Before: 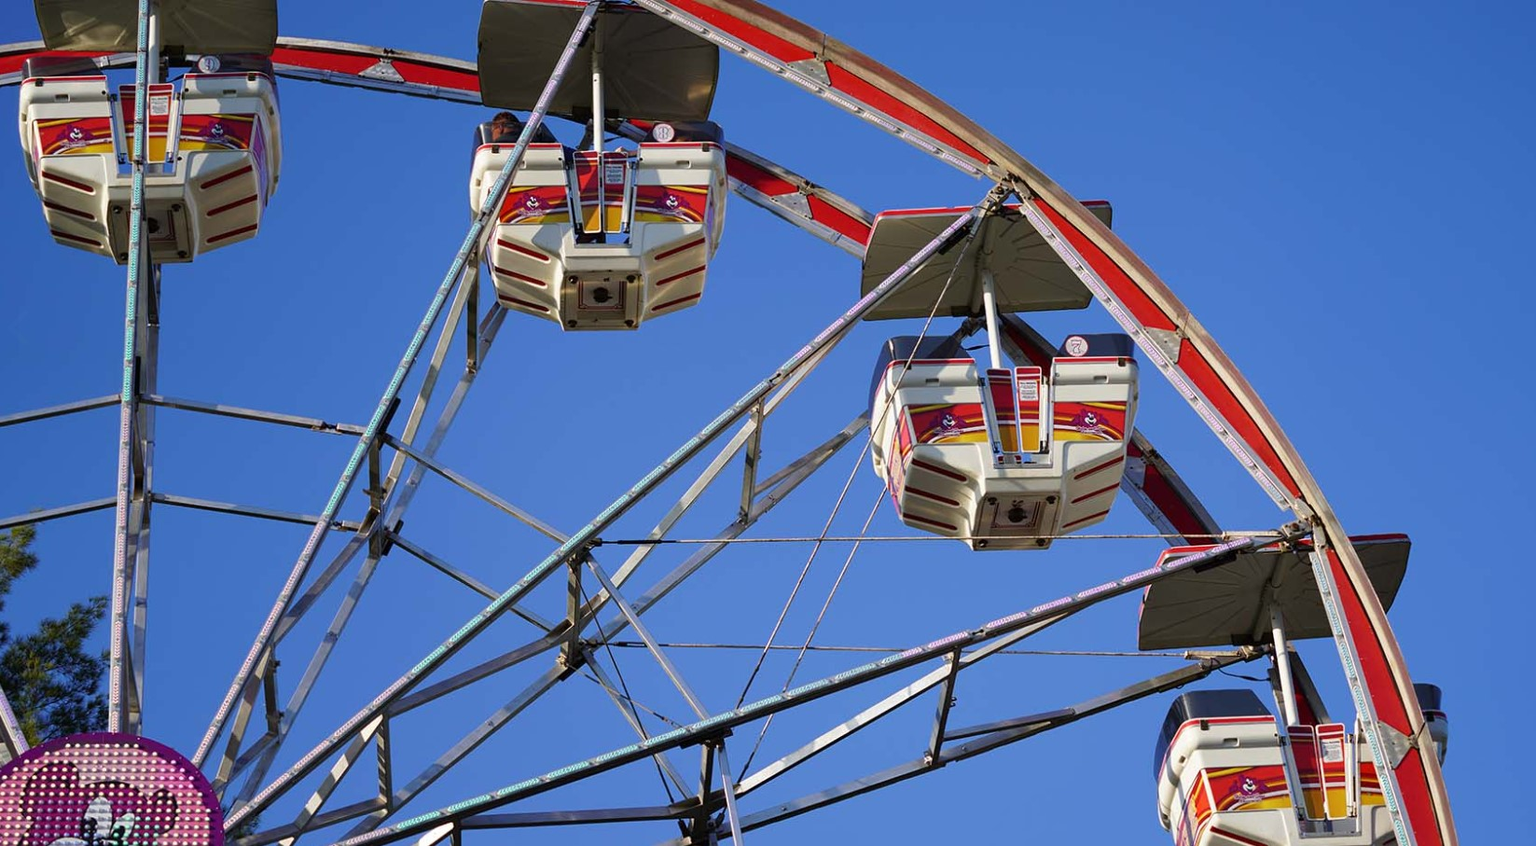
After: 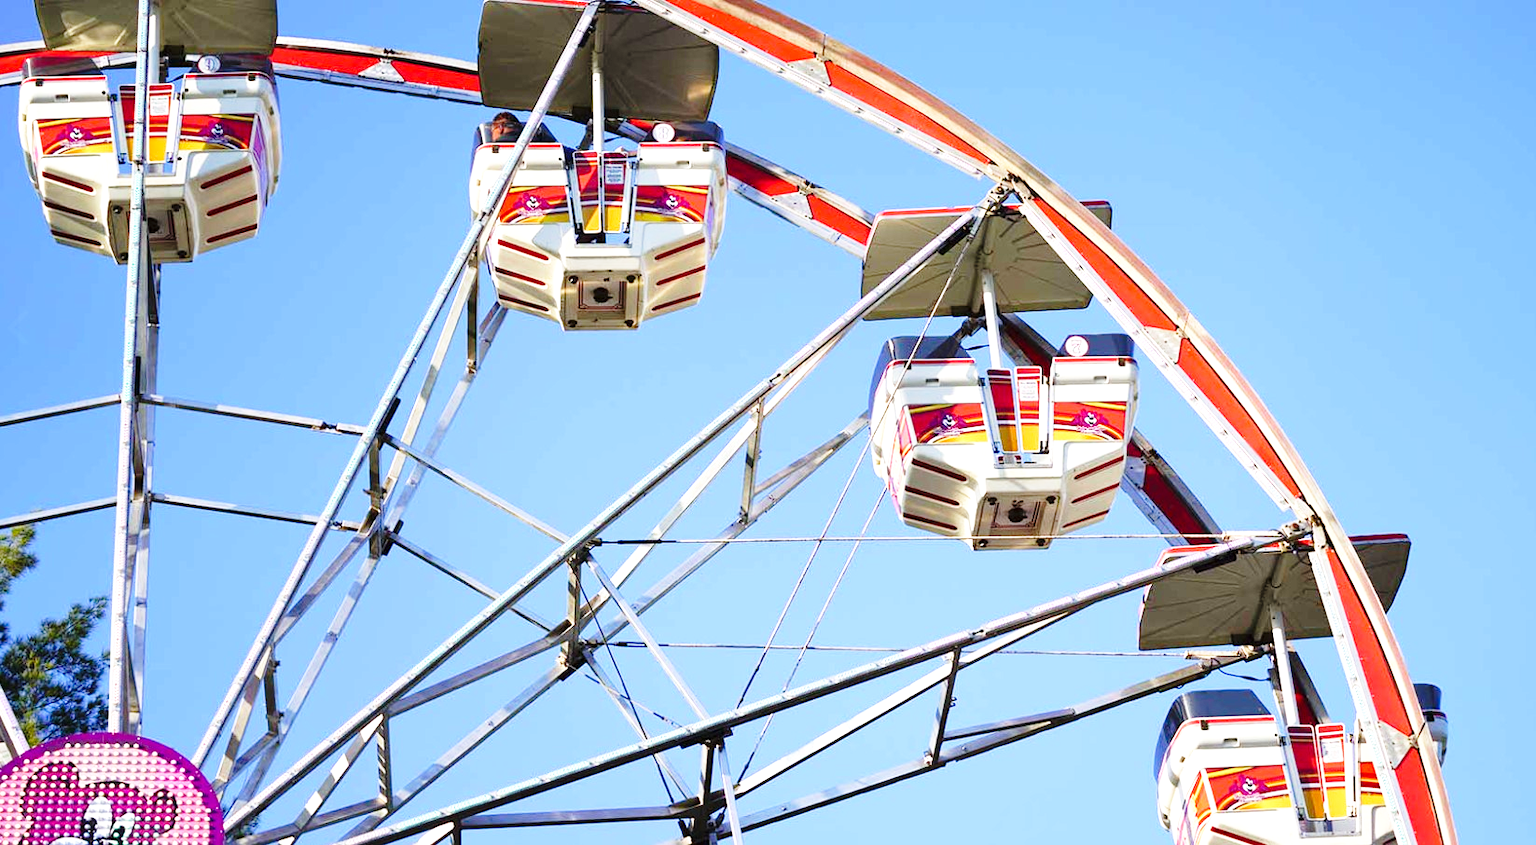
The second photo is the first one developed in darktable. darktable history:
base curve: curves: ch0 [(0, 0) (0.028, 0.03) (0.121, 0.232) (0.46, 0.748) (0.859, 0.968) (1, 1)], preserve colors none
exposure: exposure 1 EV, compensate highlight preservation false
